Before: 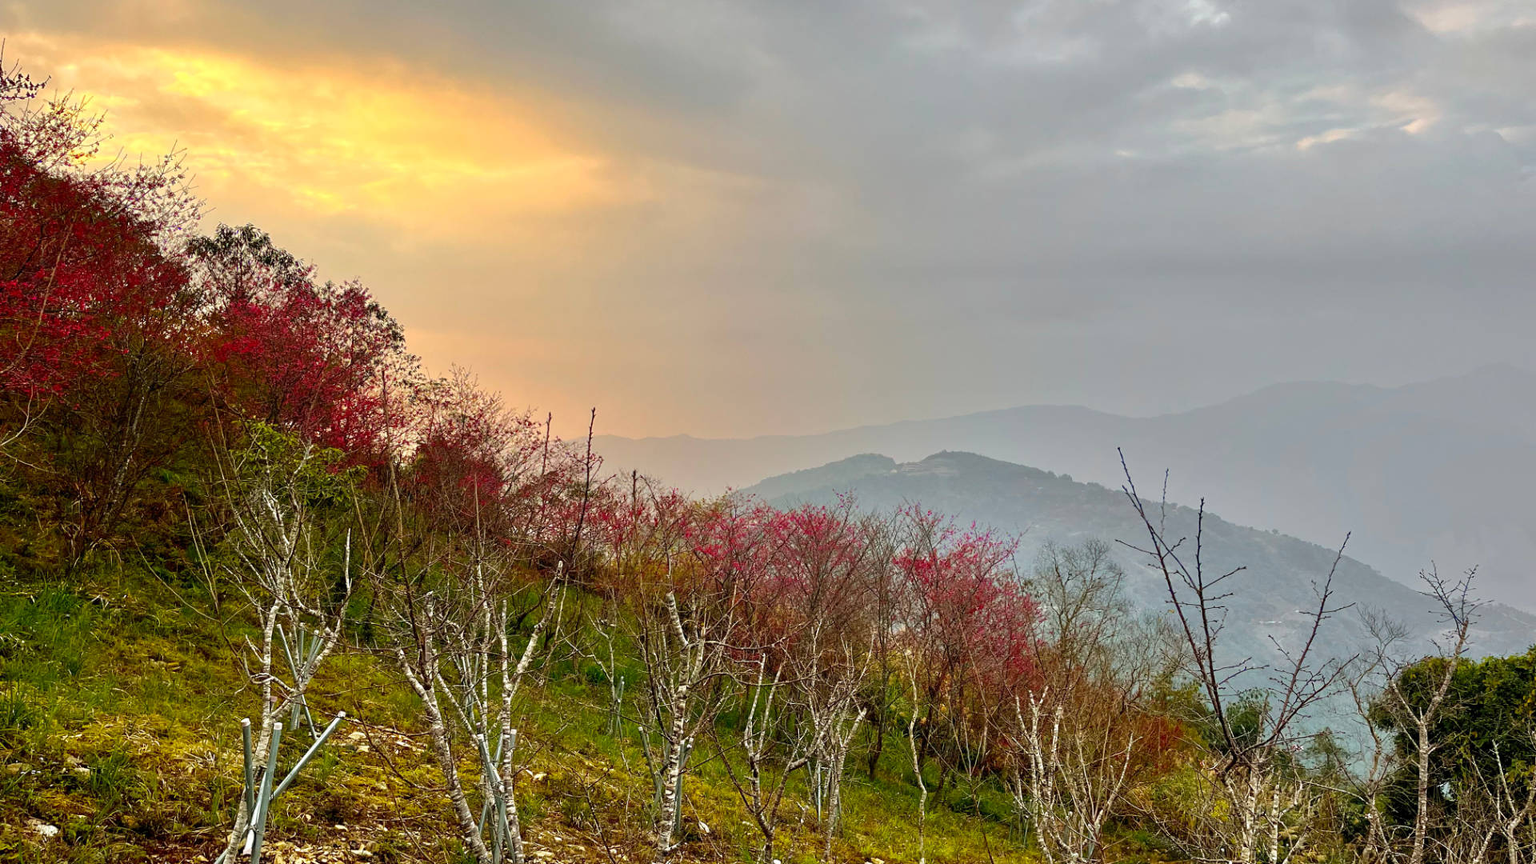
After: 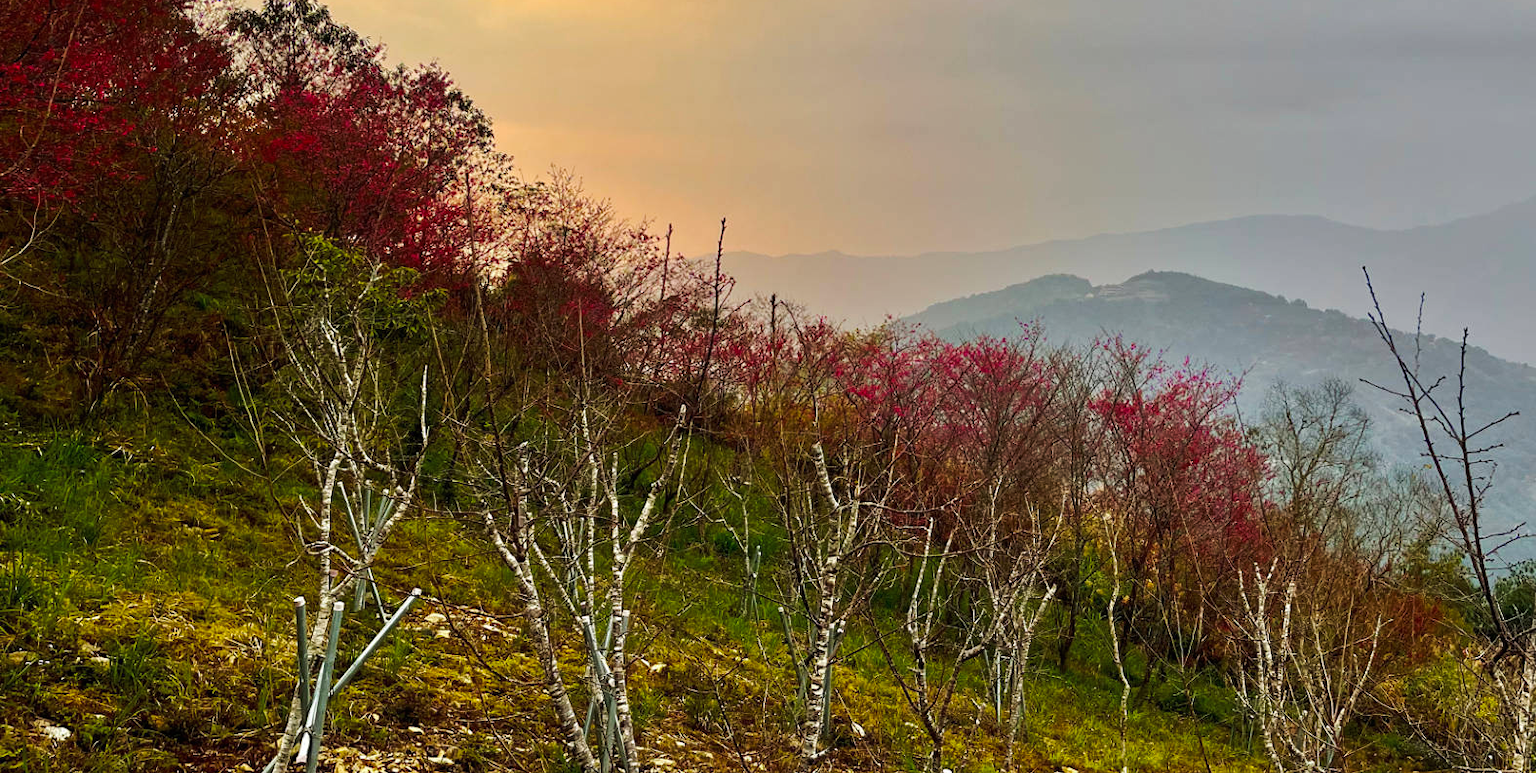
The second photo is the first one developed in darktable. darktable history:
tone curve: curves: ch0 [(0, 0) (0.003, 0.006) (0.011, 0.01) (0.025, 0.017) (0.044, 0.029) (0.069, 0.043) (0.1, 0.064) (0.136, 0.091) (0.177, 0.128) (0.224, 0.162) (0.277, 0.206) (0.335, 0.258) (0.399, 0.324) (0.468, 0.404) (0.543, 0.499) (0.623, 0.595) (0.709, 0.693) (0.801, 0.786) (0.898, 0.883) (1, 1)], preserve colors none
crop: top 26.531%, right 17.959%
